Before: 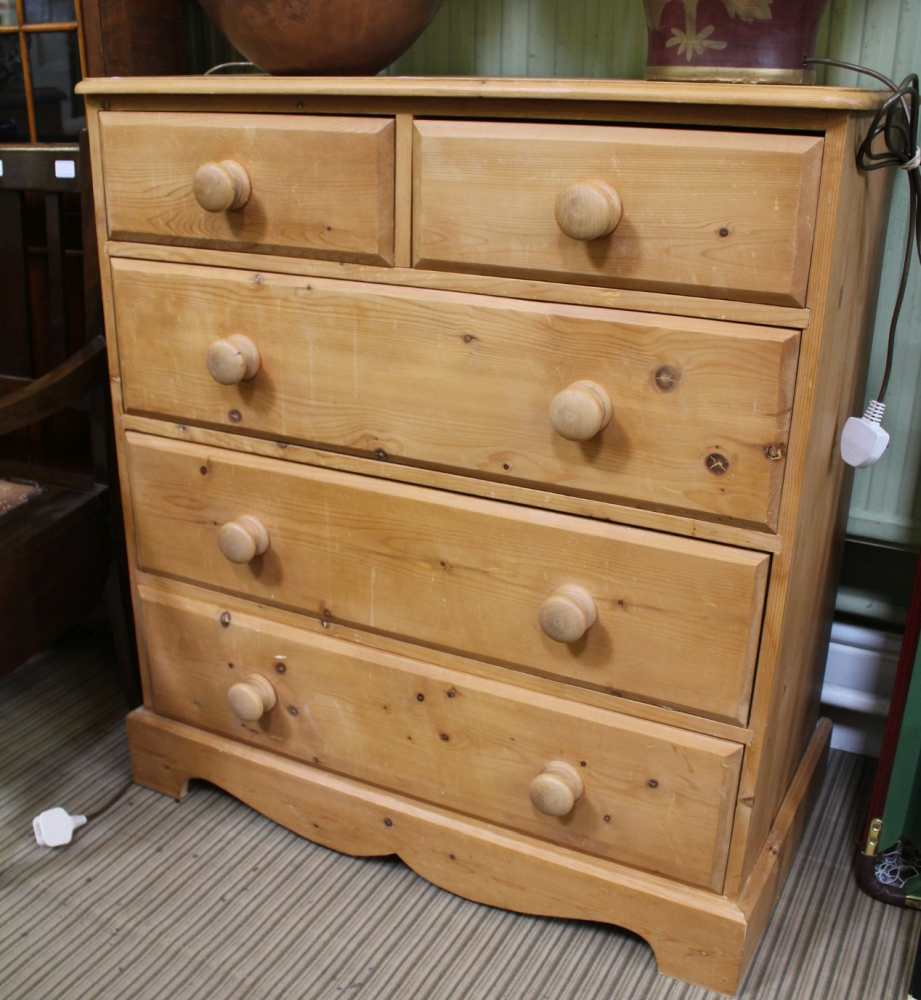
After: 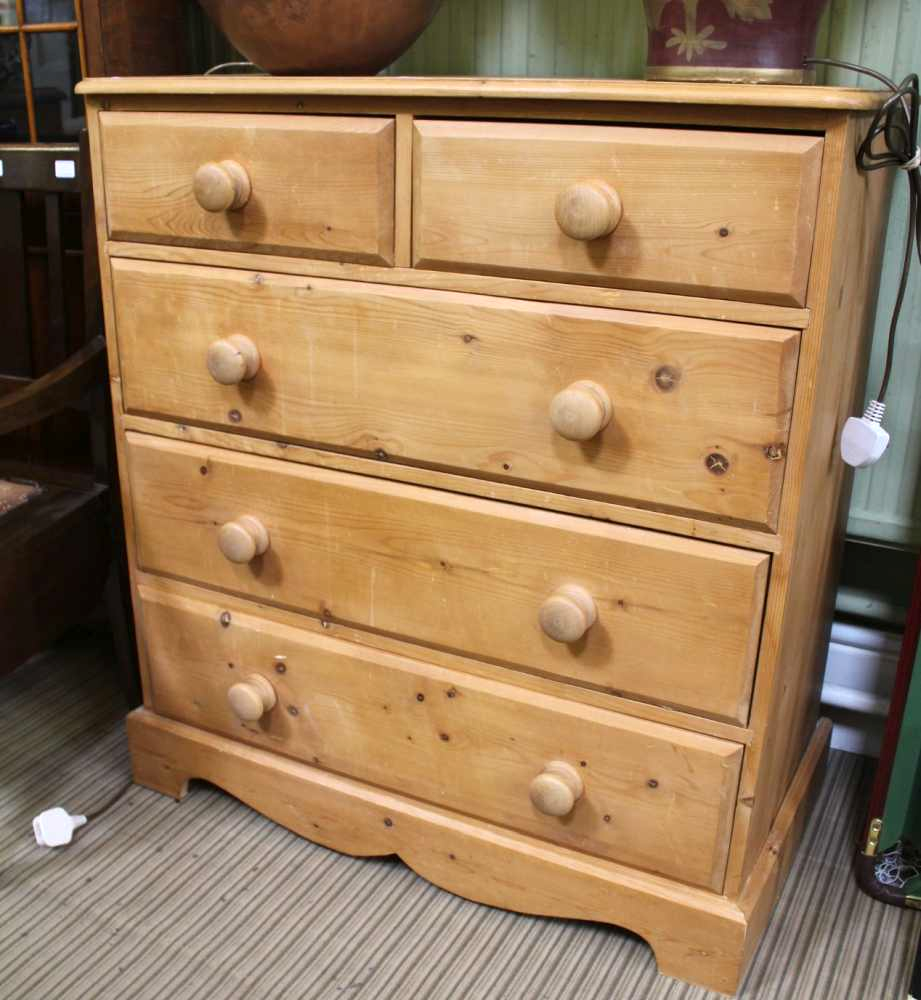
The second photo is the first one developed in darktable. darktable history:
exposure: exposure 0.373 EV, compensate highlight preservation false
